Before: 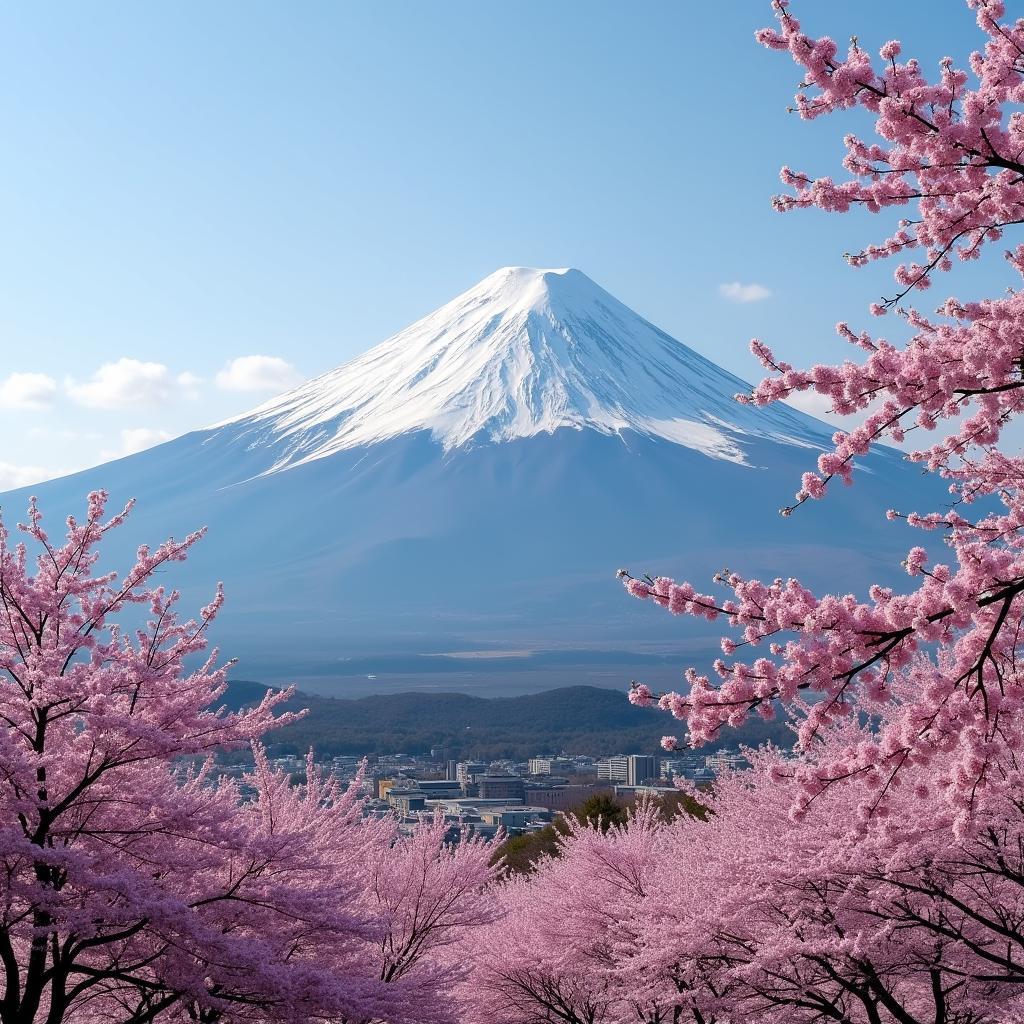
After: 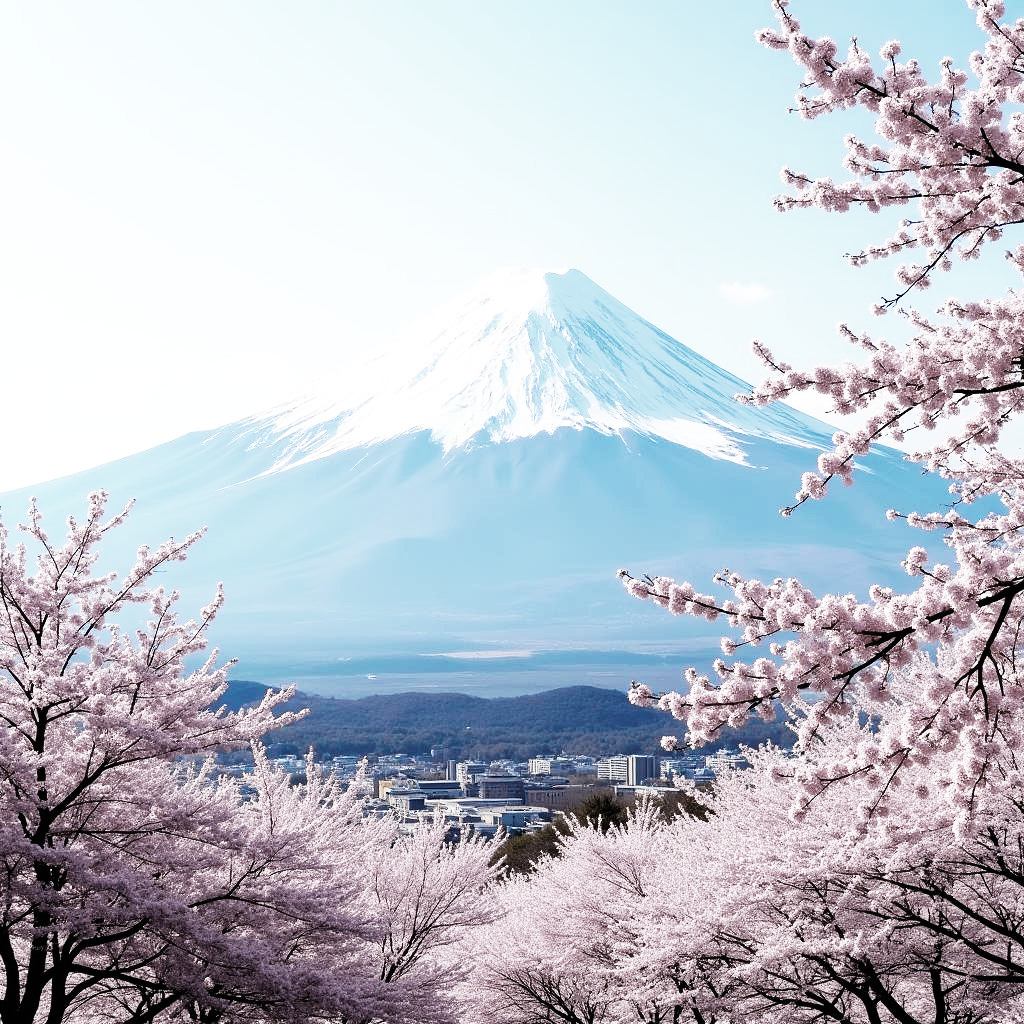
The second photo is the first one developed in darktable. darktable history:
color balance: lift [1, 1.001, 0.999, 1.001], gamma [1, 1.004, 1.007, 0.993], gain [1, 0.991, 0.987, 1.013], contrast 10%, output saturation 120%
base curve: curves: ch0 [(0, 0) (0.007, 0.004) (0.027, 0.03) (0.046, 0.07) (0.207, 0.54) (0.442, 0.872) (0.673, 0.972) (1, 1)], preserve colors none
color zones: curves: ch1 [(0.238, 0.163) (0.476, 0.2) (0.733, 0.322) (0.848, 0.134)]
